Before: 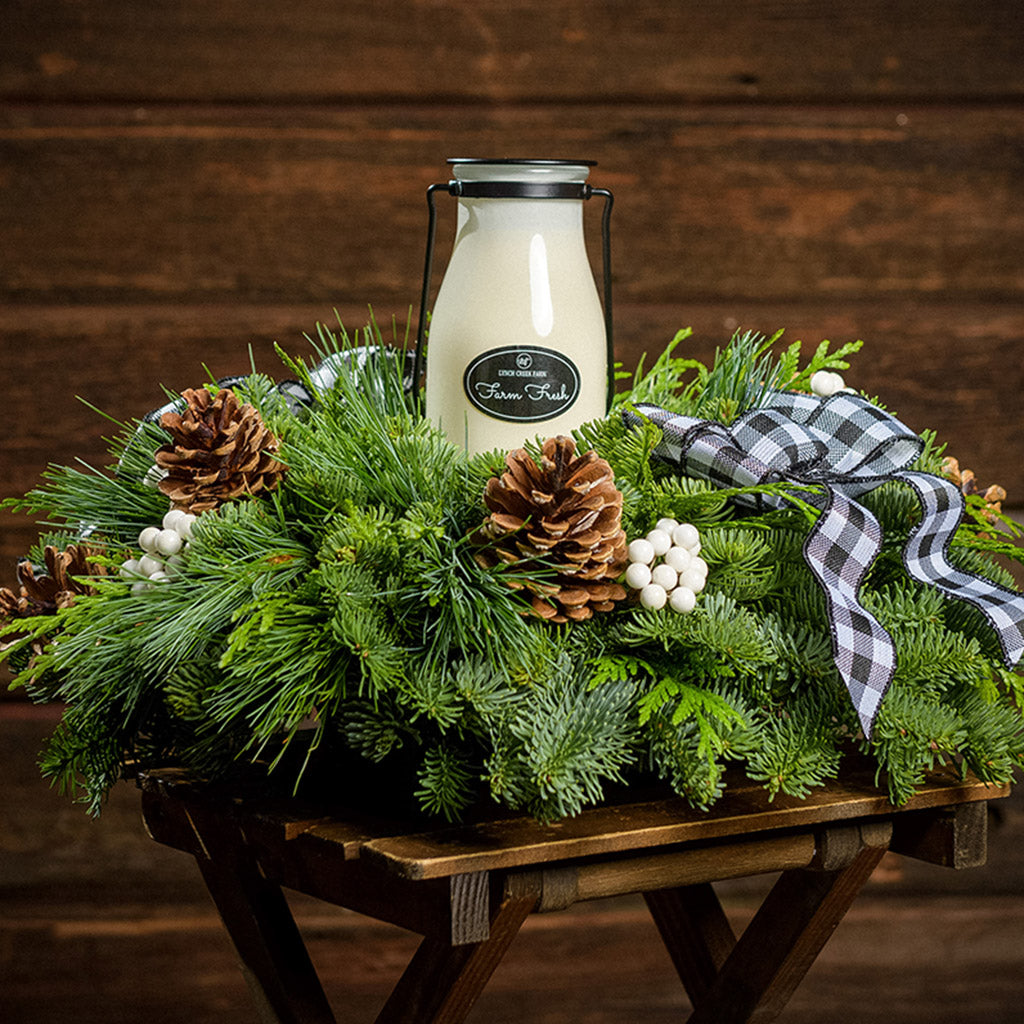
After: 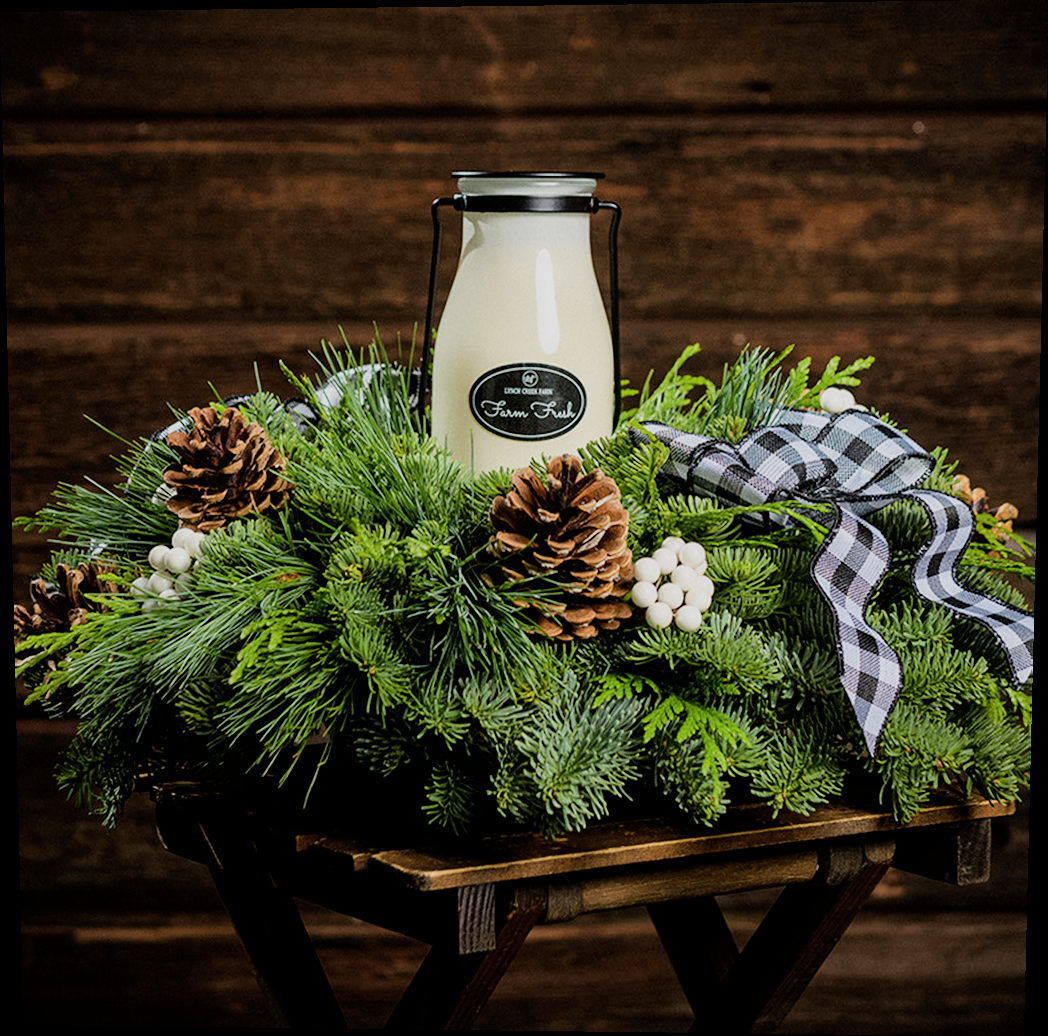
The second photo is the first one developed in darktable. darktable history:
rotate and perspective: lens shift (vertical) 0.048, lens shift (horizontal) -0.024, automatic cropping off
filmic rgb: black relative exposure -7.65 EV, white relative exposure 4.56 EV, hardness 3.61, contrast 1.25
